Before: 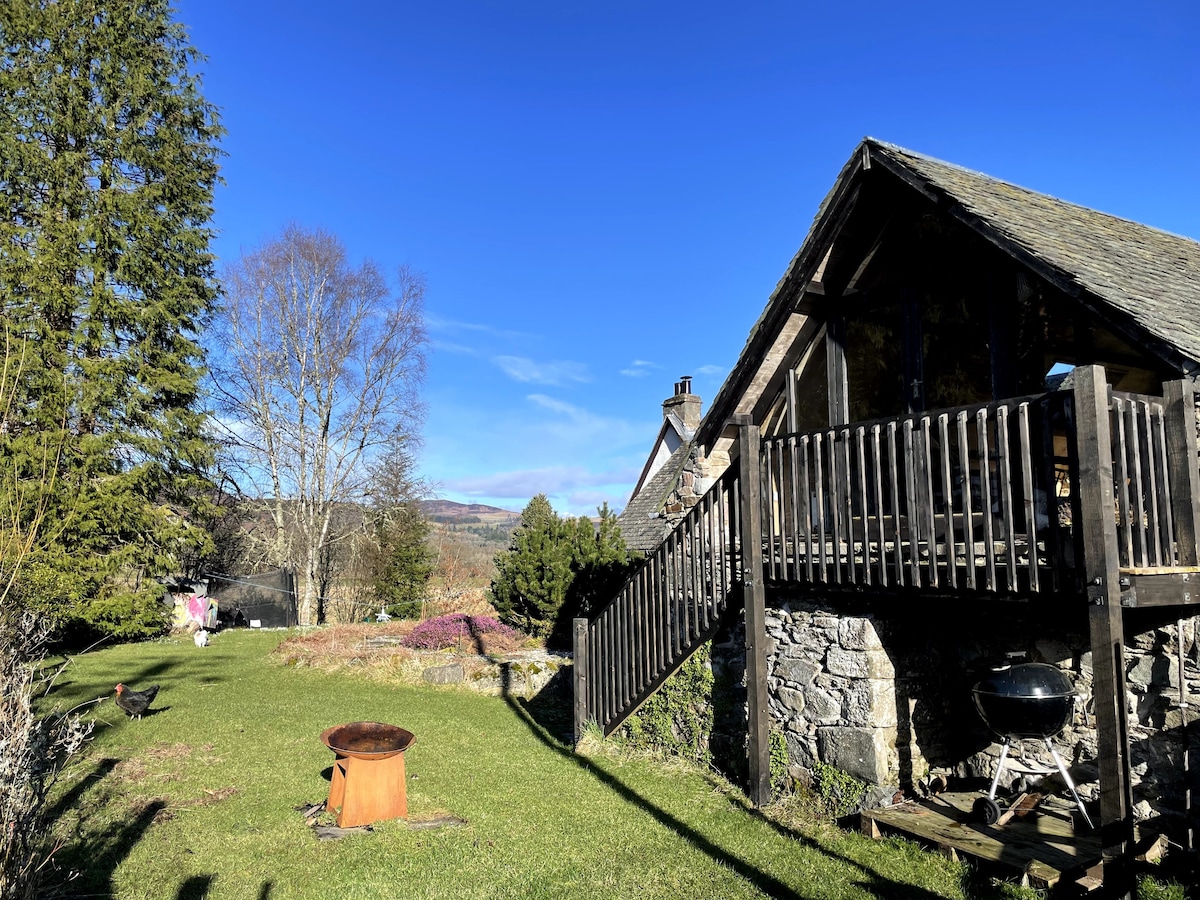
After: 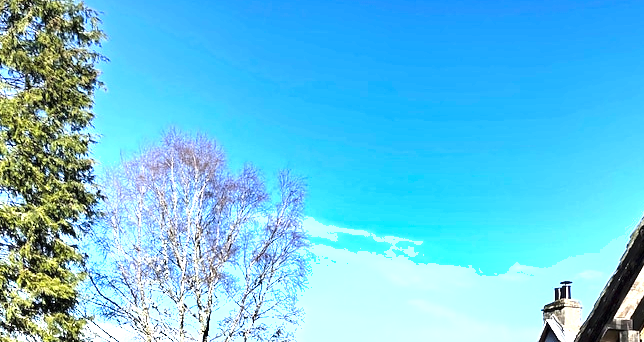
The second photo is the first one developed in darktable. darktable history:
exposure: black level correction 0, exposure 1.498 EV, compensate exposure bias true, compensate highlight preservation false
shadows and highlights: highlights color adjustment 31.5%, soften with gaussian
crop: left 10.061%, top 10.654%, right 36.179%, bottom 51.172%
